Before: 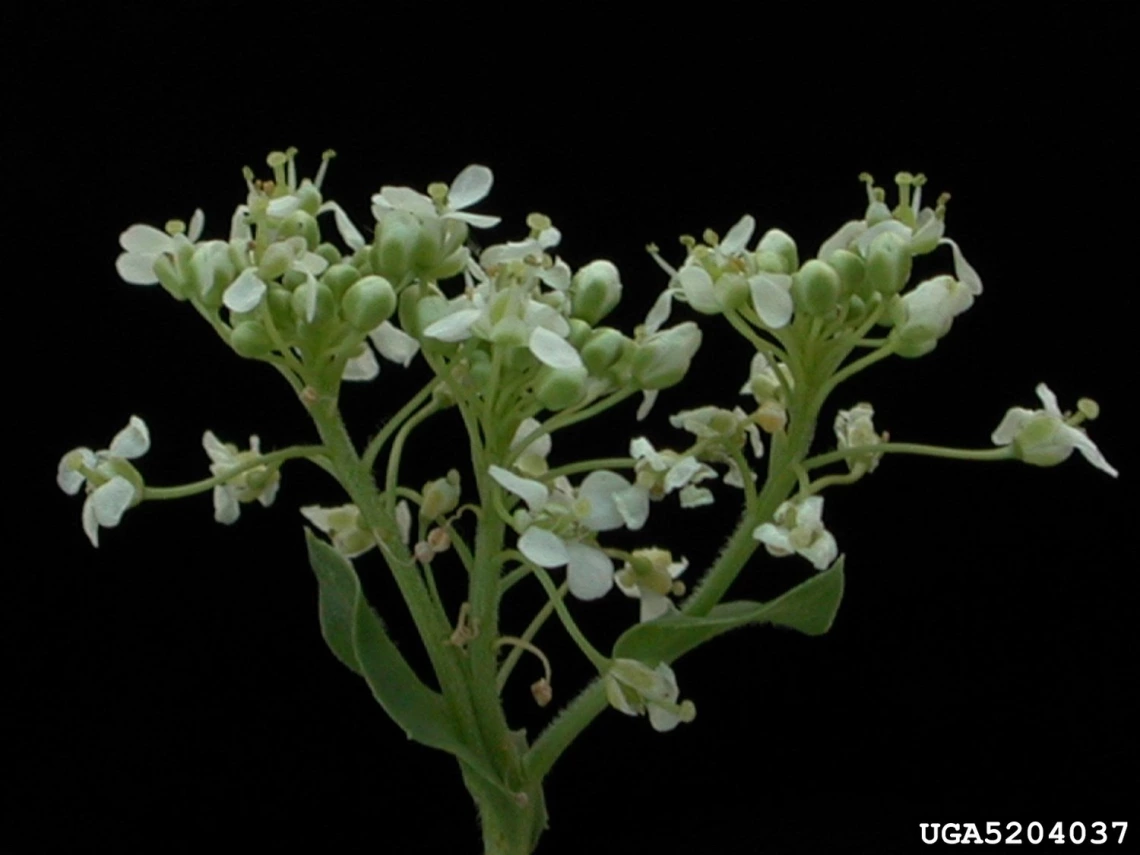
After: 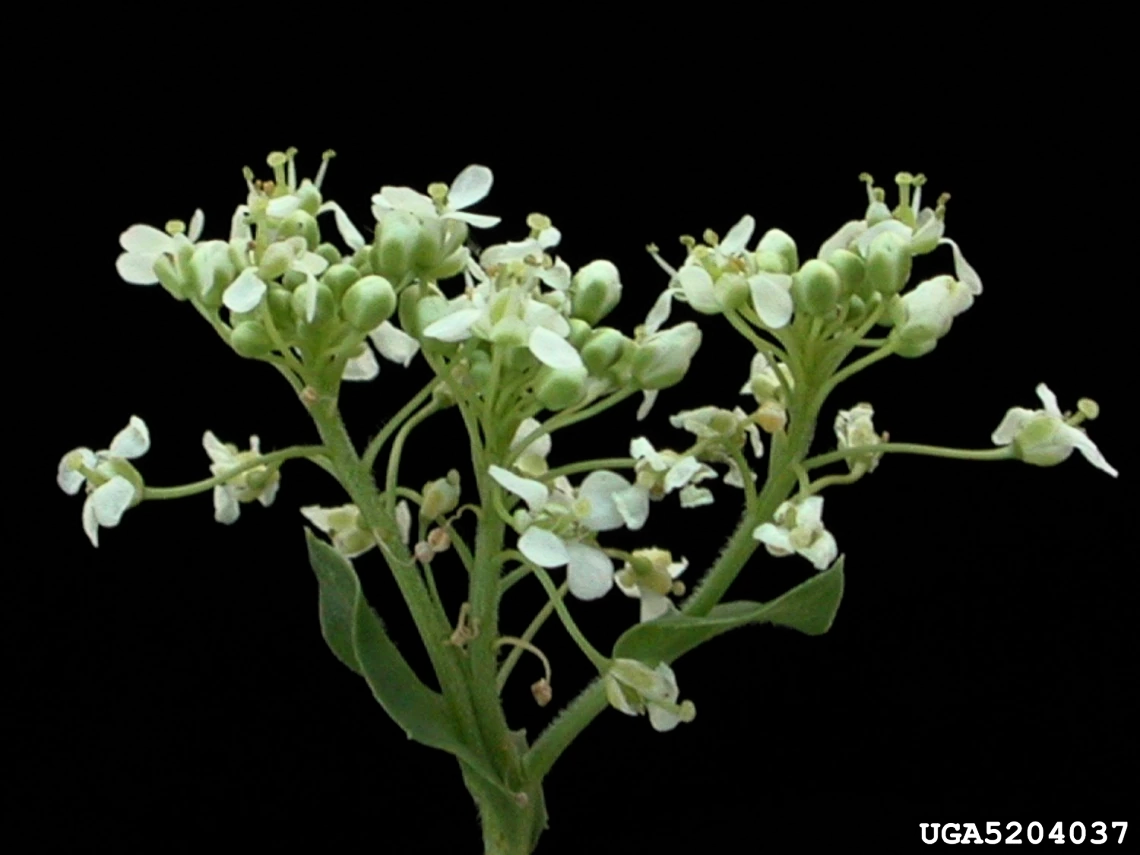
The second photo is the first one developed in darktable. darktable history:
exposure: exposure 0.197 EV, compensate highlight preservation false
base curve: curves: ch0 [(0, 0) (0.005, 0.002) (0.193, 0.295) (0.399, 0.664) (0.75, 0.928) (1, 1)]
